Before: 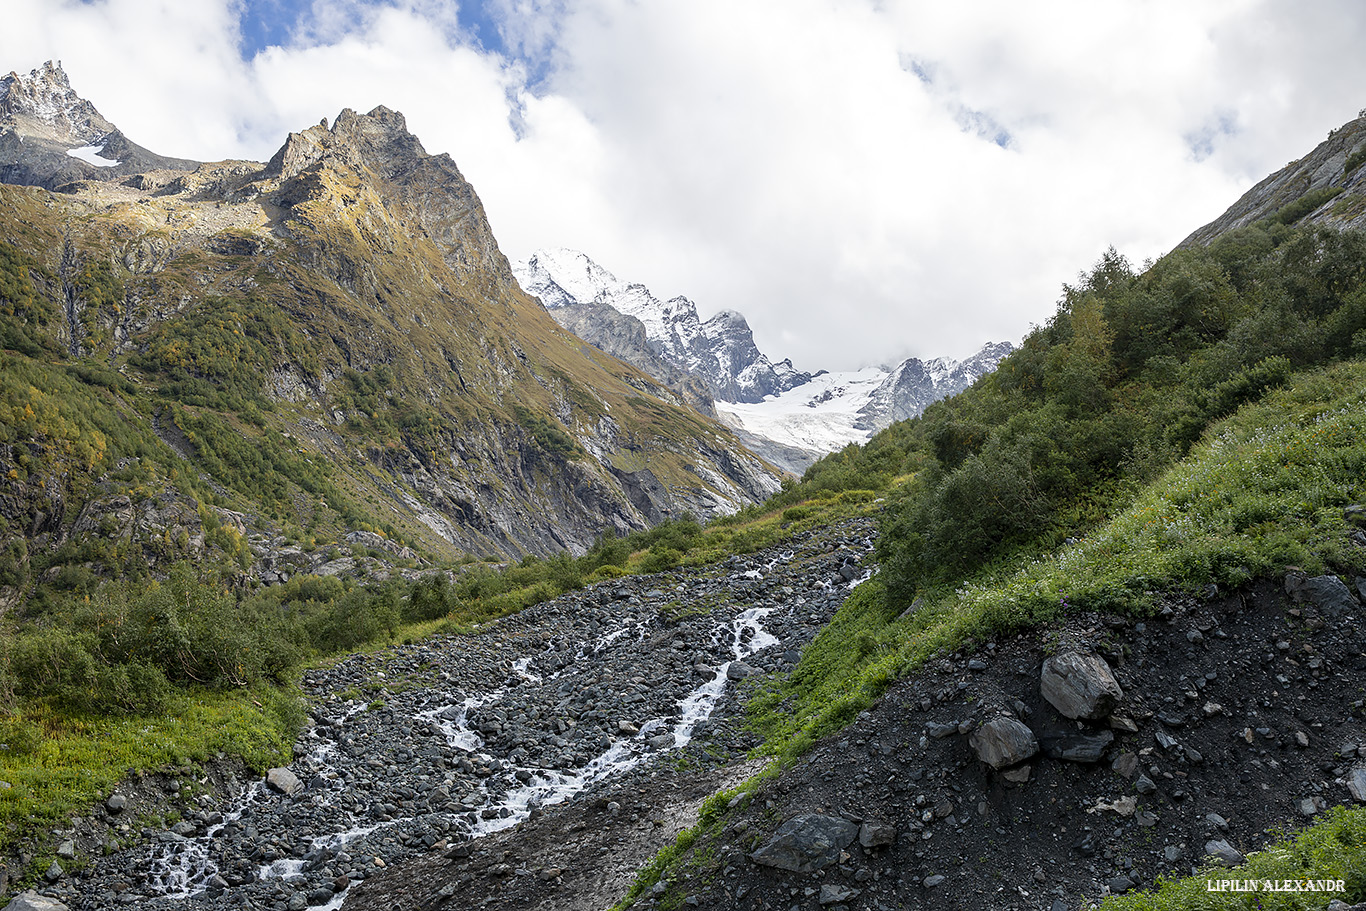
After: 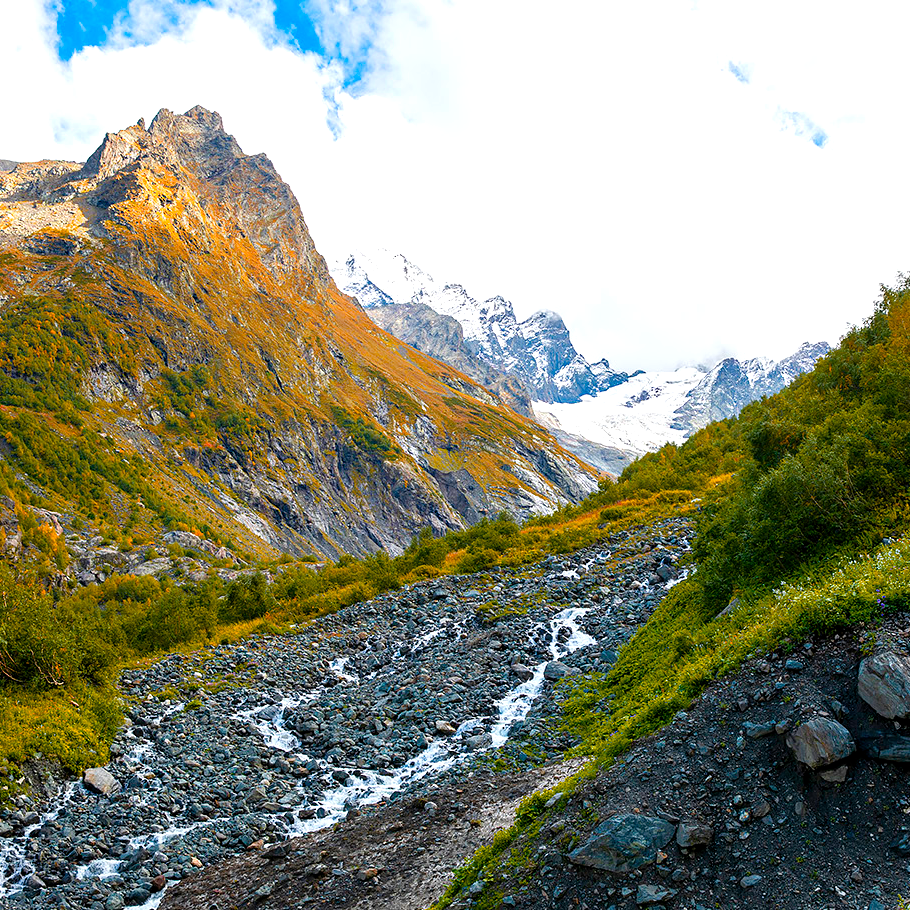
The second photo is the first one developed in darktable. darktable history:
color balance rgb: linear chroma grading › shadows 10%, linear chroma grading › highlights 10%, linear chroma grading › global chroma 15%, linear chroma grading › mid-tones 15%, perceptual saturation grading › global saturation 40%, perceptual saturation grading › highlights -25%, perceptual saturation grading › mid-tones 35%, perceptual saturation grading › shadows 35%, perceptual brilliance grading › global brilliance 11.29%, global vibrance 11.29%
color zones: curves: ch1 [(0.239, 0.552) (0.75, 0.5)]; ch2 [(0.25, 0.462) (0.749, 0.457)], mix 25.94%
crop and rotate: left 13.409%, right 19.924%
